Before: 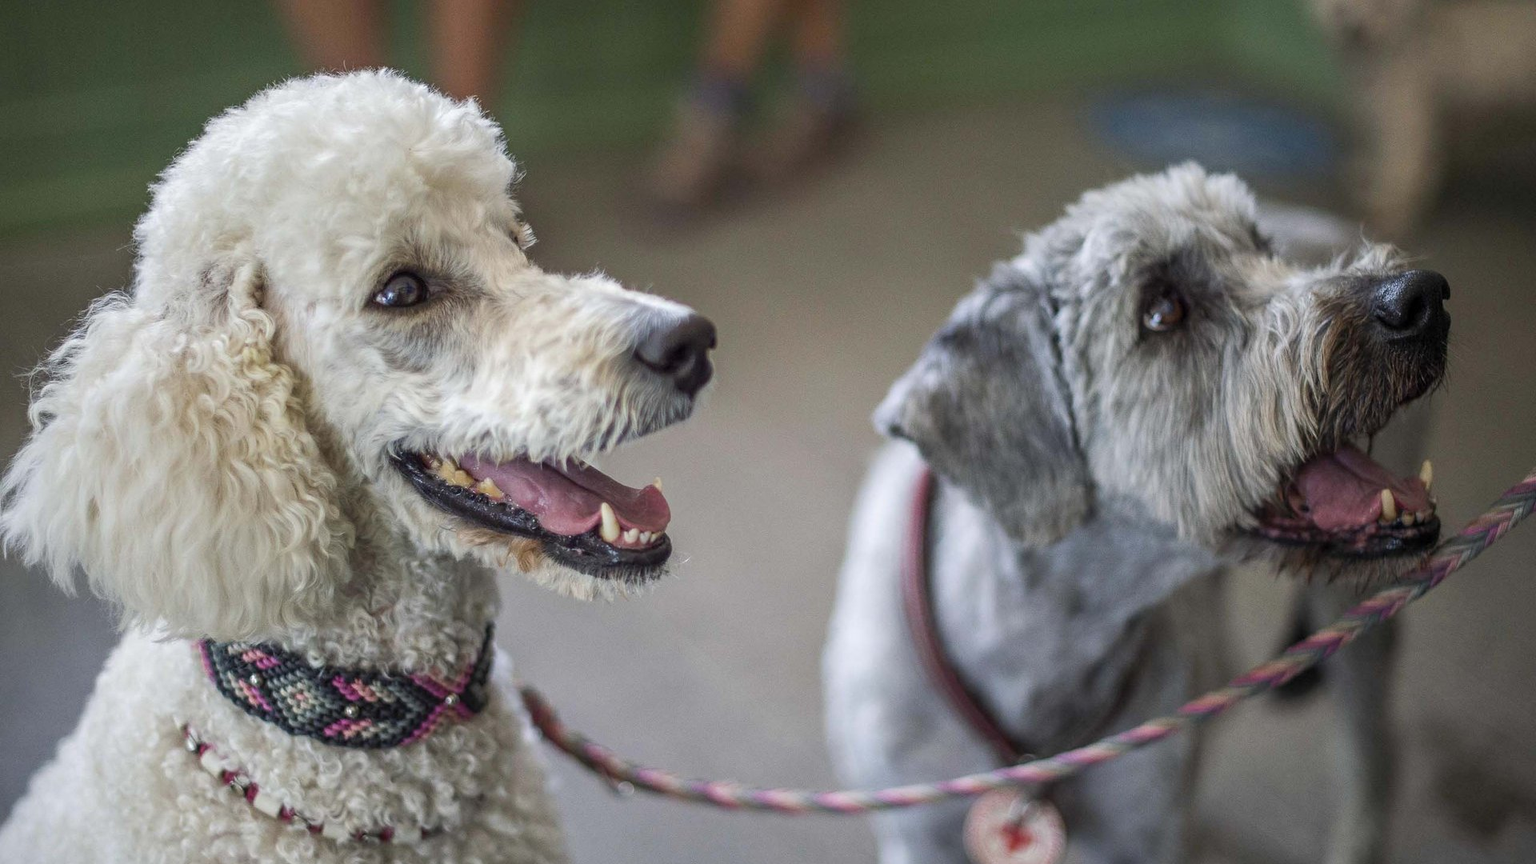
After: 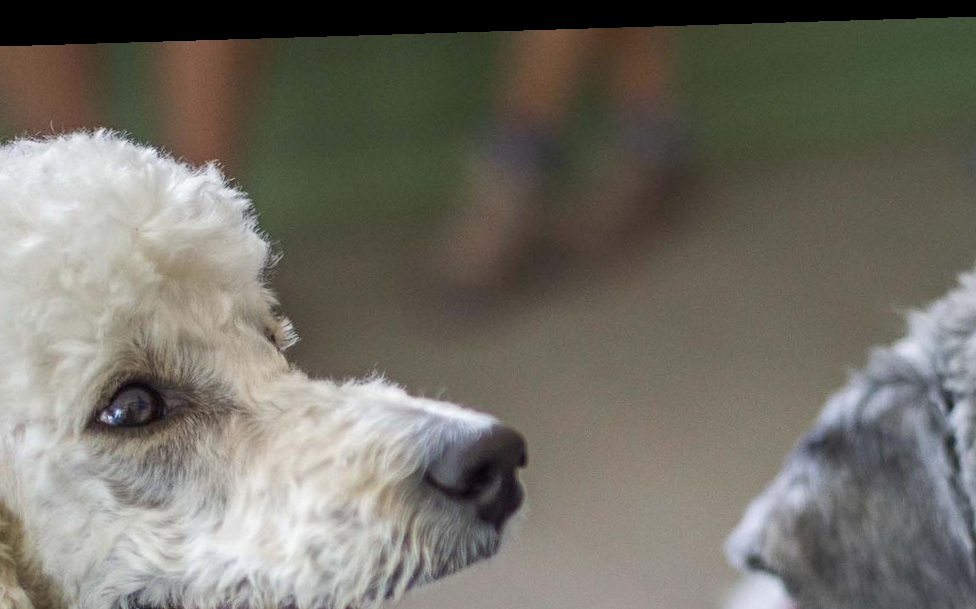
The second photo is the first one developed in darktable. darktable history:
crop: left 19.556%, right 30.401%, bottom 46.458%
rotate and perspective: rotation -1.75°, automatic cropping off
